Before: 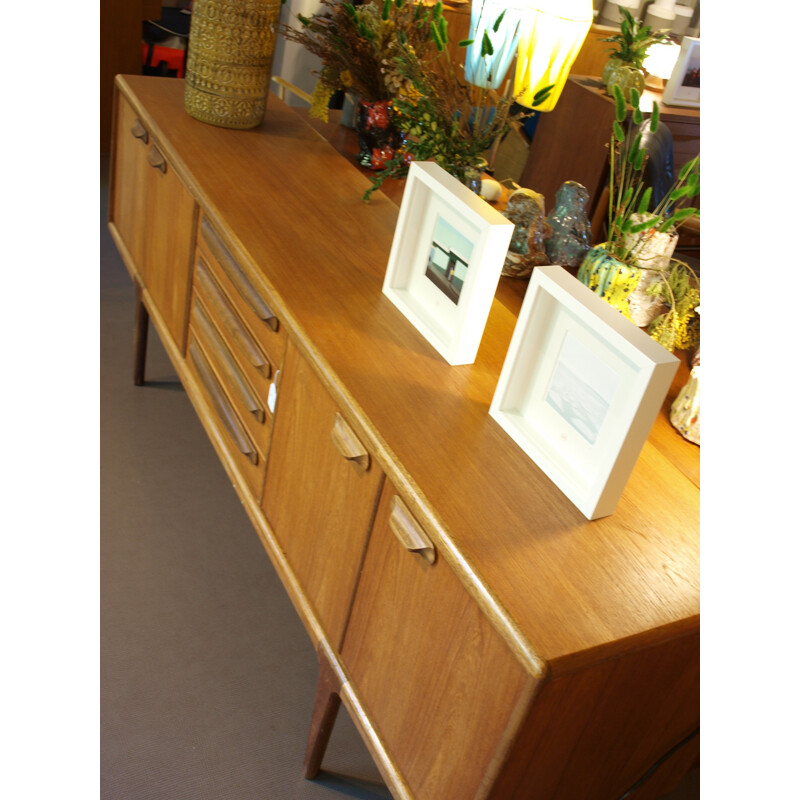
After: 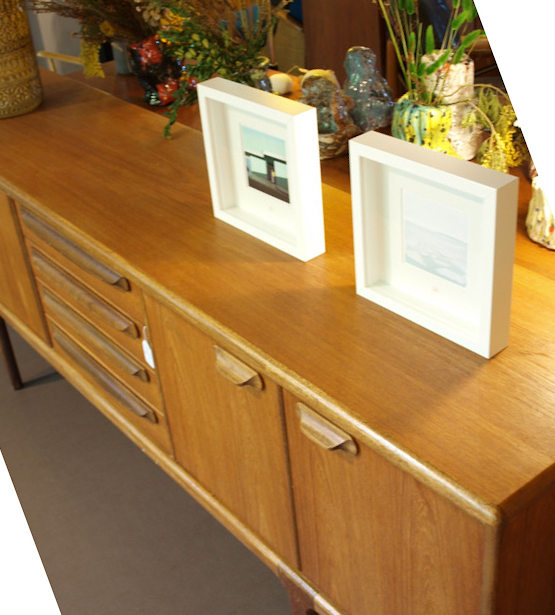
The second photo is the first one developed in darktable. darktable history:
crop and rotate: angle 20.33°, left 6.916%, right 3.846%, bottom 1.07%
